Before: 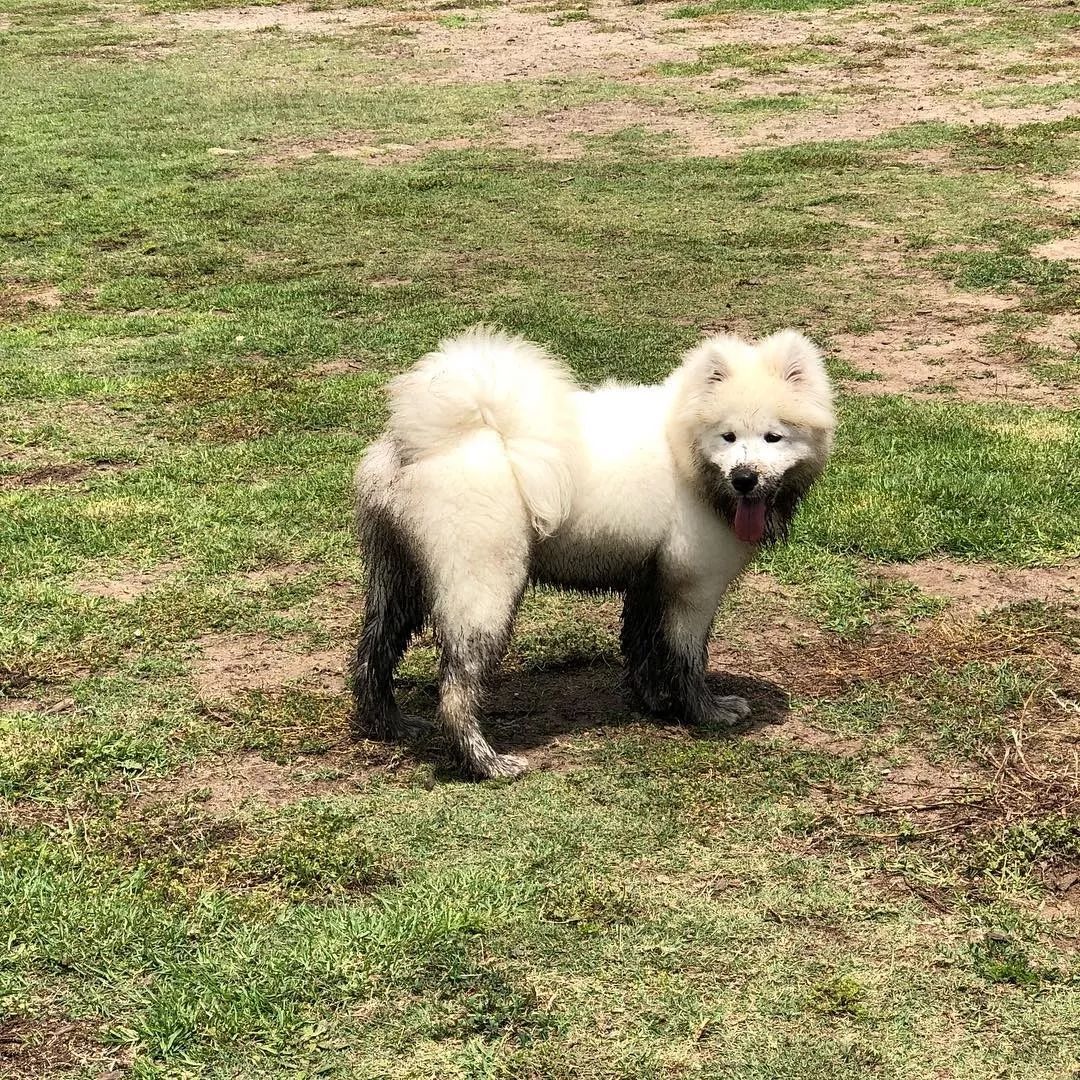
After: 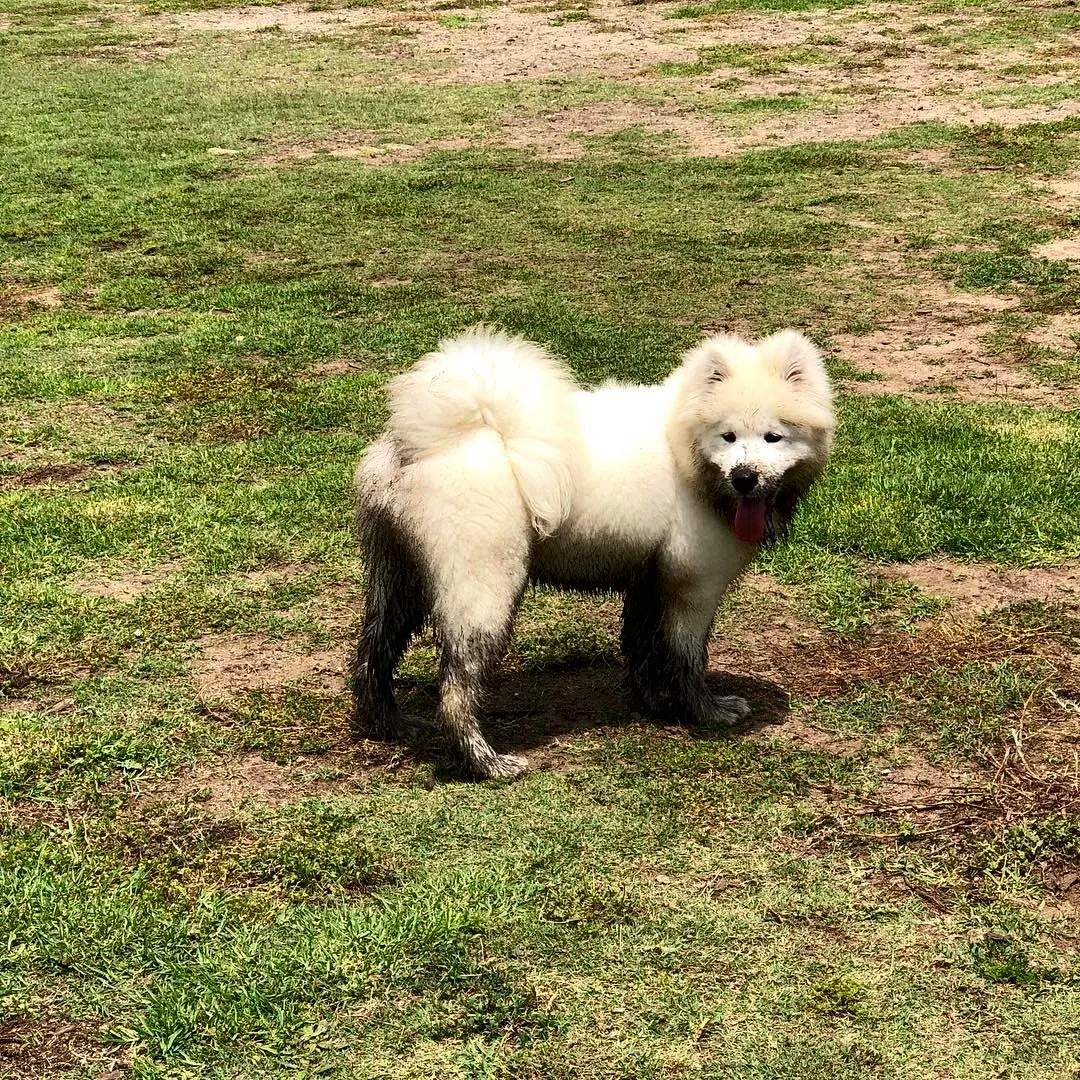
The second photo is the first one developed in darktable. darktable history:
contrast brightness saturation: contrast 0.122, brightness -0.125, saturation 0.199
